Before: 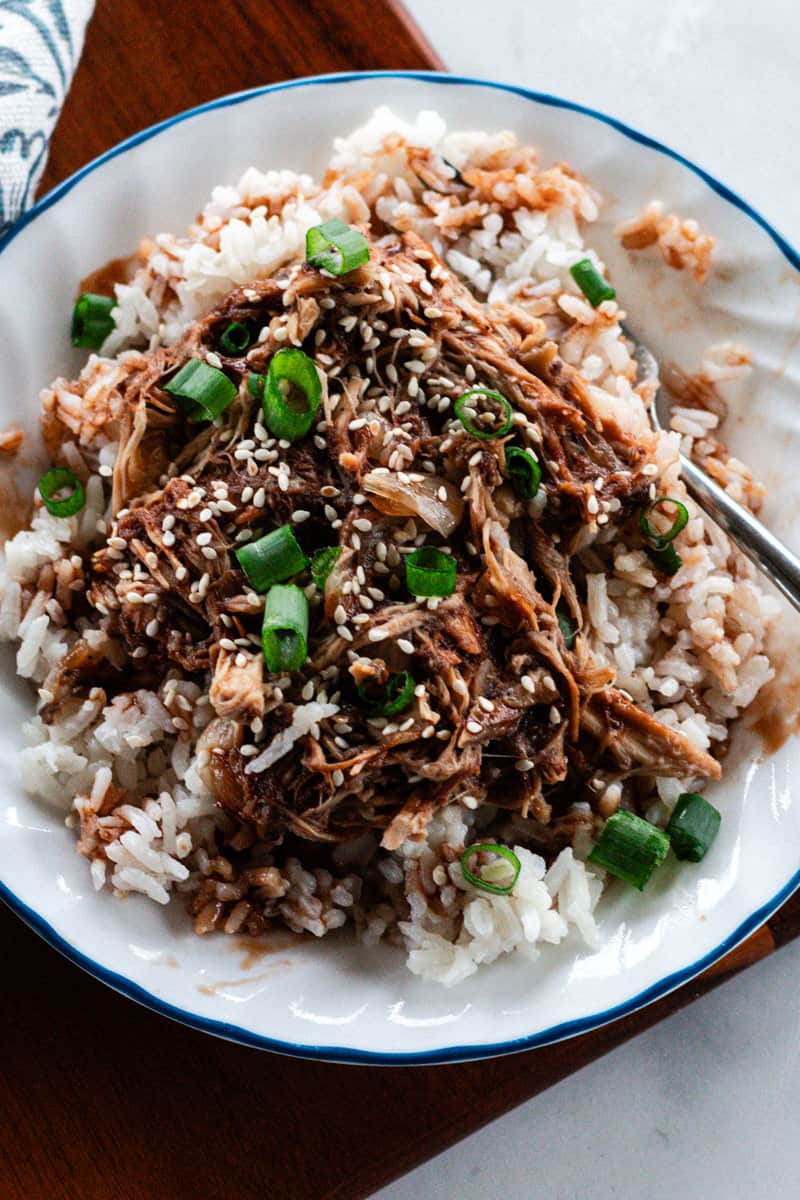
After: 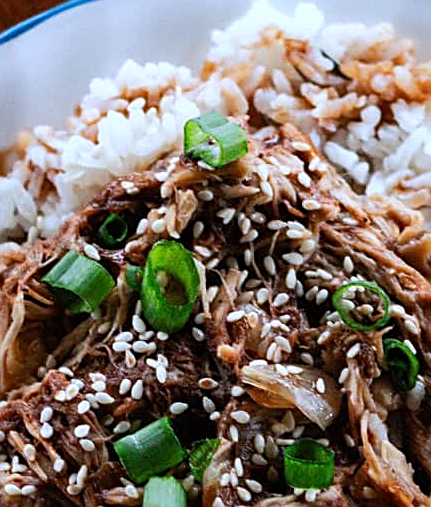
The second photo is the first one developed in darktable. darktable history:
crop: left 15.306%, top 9.065%, right 30.789%, bottom 48.638%
sharpen: on, module defaults
white balance: red 0.926, green 1.003, blue 1.133
